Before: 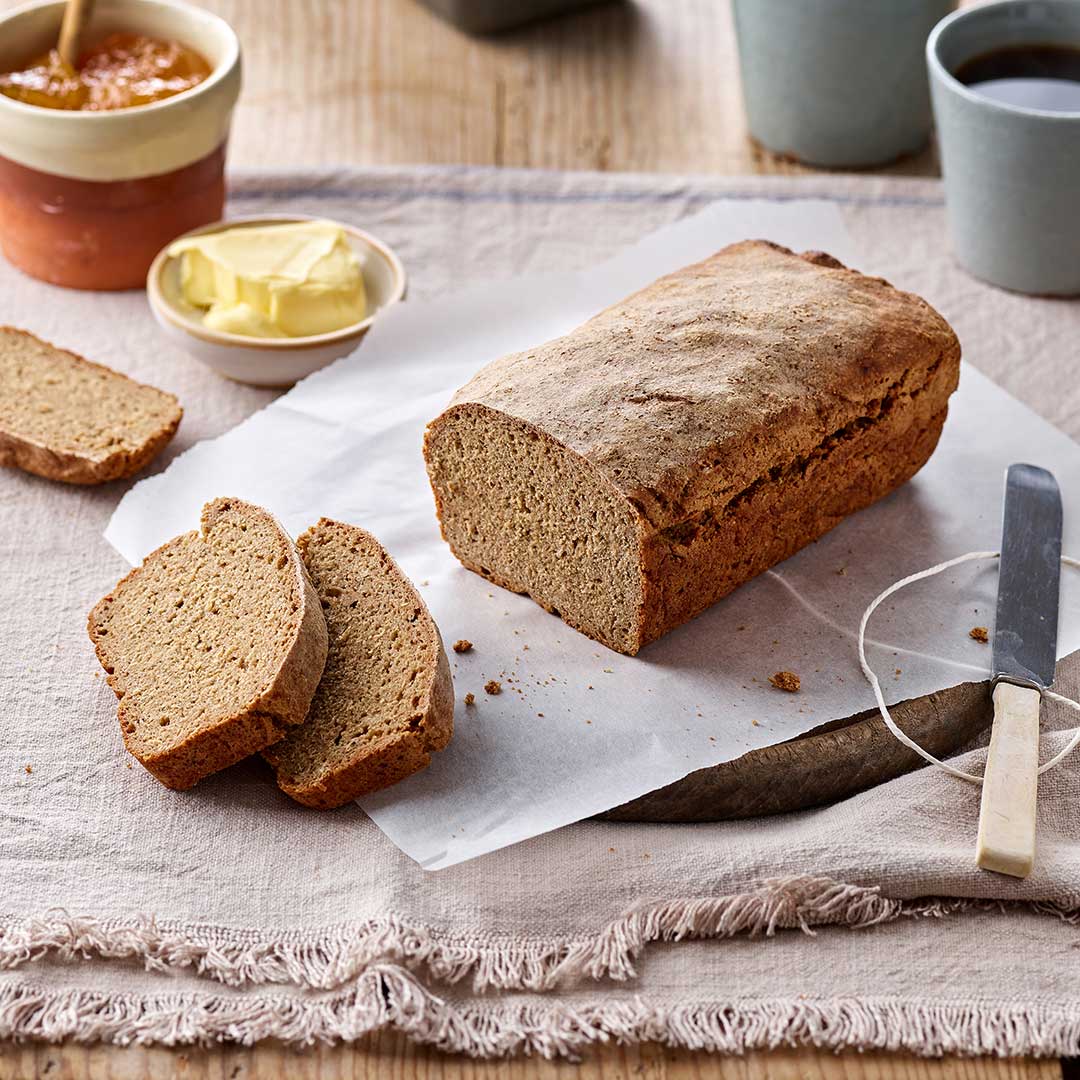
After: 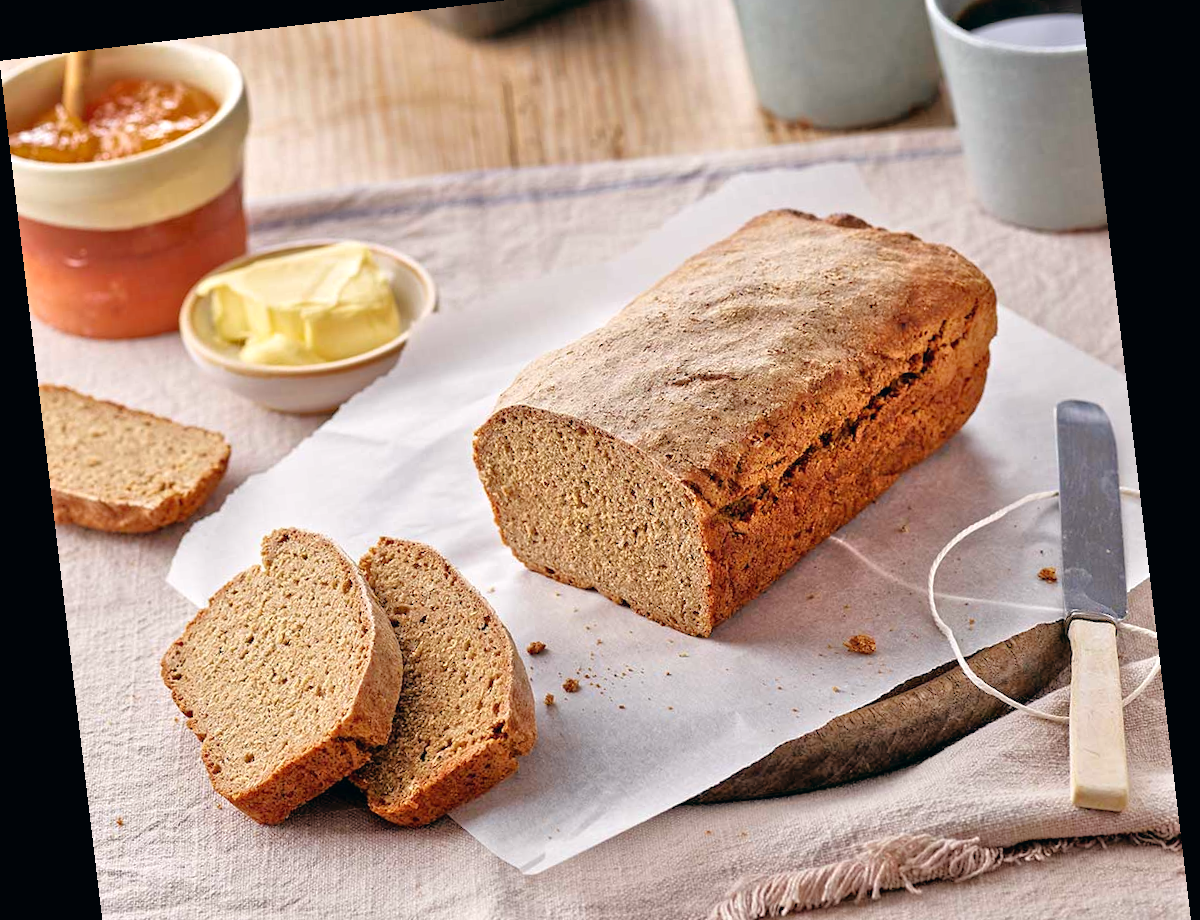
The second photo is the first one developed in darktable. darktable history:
rotate and perspective: rotation -6.83°, automatic cropping off
crop: top 5.667%, bottom 17.637%
tone equalizer: -7 EV 0.15 EV, -6 EV 0.6 EV, -5 EV 1.15 EV, -4 EV 1.33 EV, -3 EV 1.15 EV, -2 EV 0.6 EV, -1 EV 0.15 EV, mask exposure compensation -0.5 EV
color balance: lift [1, 0.998, 1.001, 1.002], gamma [1, 1.02, 1, 0.98], gain [1, 1.02, 1.003, 0.98]
